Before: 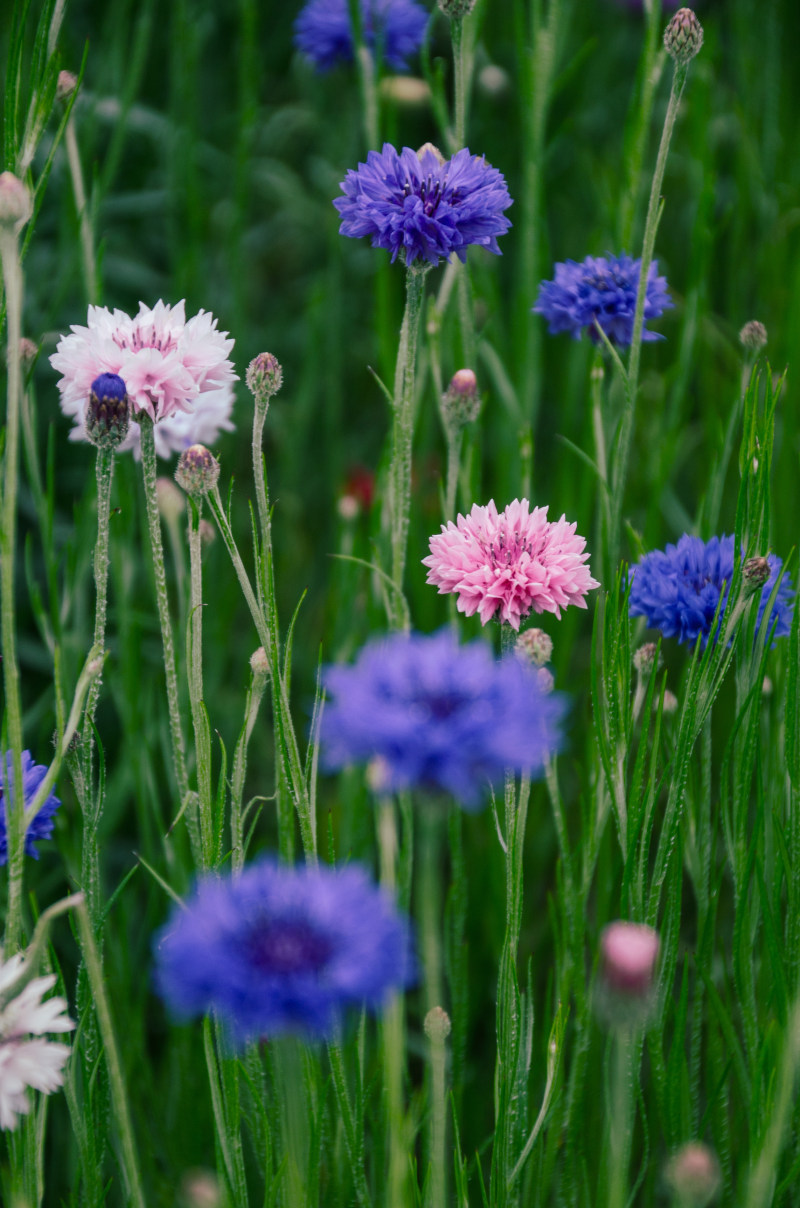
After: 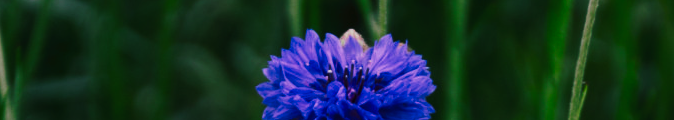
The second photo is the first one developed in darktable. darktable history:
tone curve: curves: ch0 [(0, 0) (0.003, 0.006) (0.011, 0.011) (0.025, 0.02) (0.044, 0.032) (0.069, 0.035) (0.1, 0.046) (0.136, 0.063) (0.177, 0.089) (0.224, 0.12) (0.277, 0.16) (0.335, 0.206) (0.399, 0.268) (0.468, 0.359) (0.543, 0.466) (0.623, 0.582) (0.709, 0.722) (0.801, 0.808) (0.898, 0.886) (1, 1)], preserve colors none
crop and rotate: left 9.644%, top 9.491%, right 6.021%, bottom 80.509%
